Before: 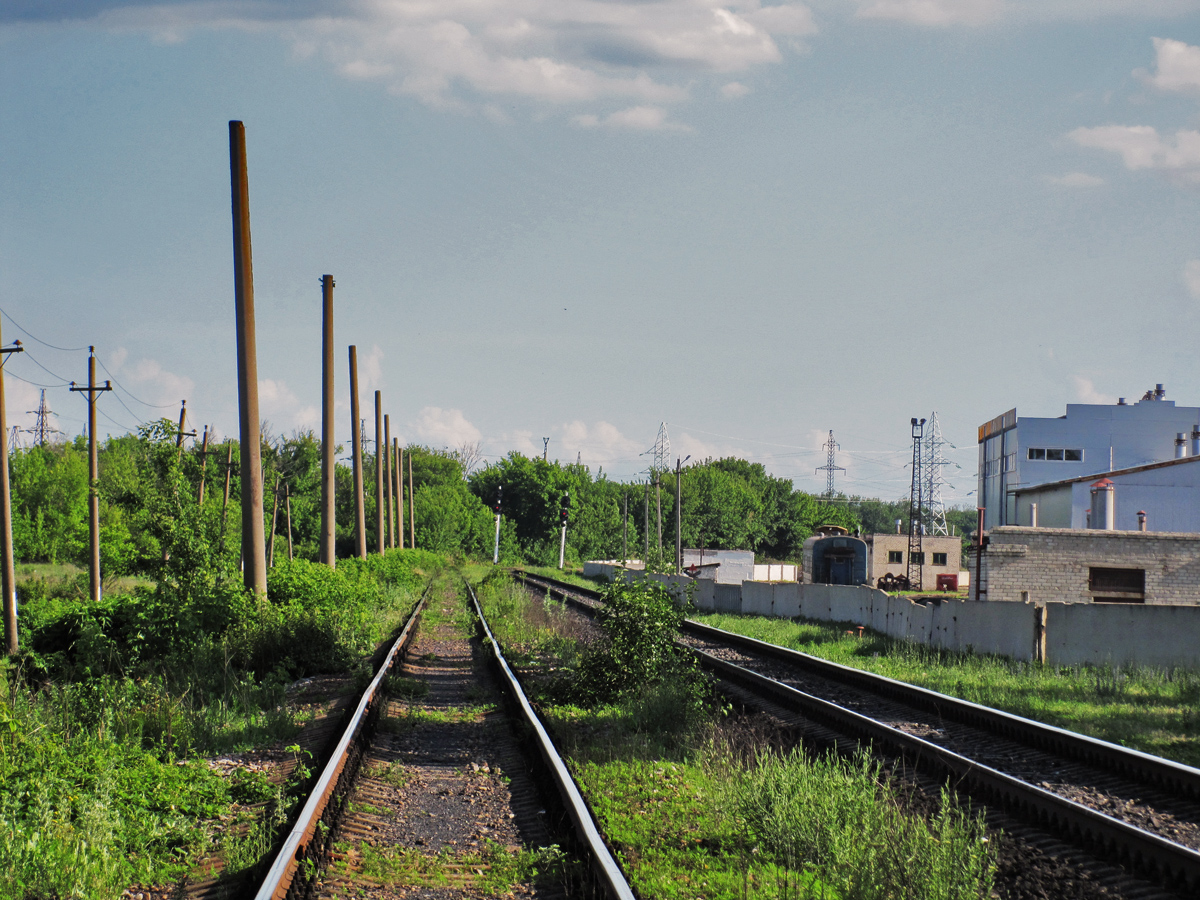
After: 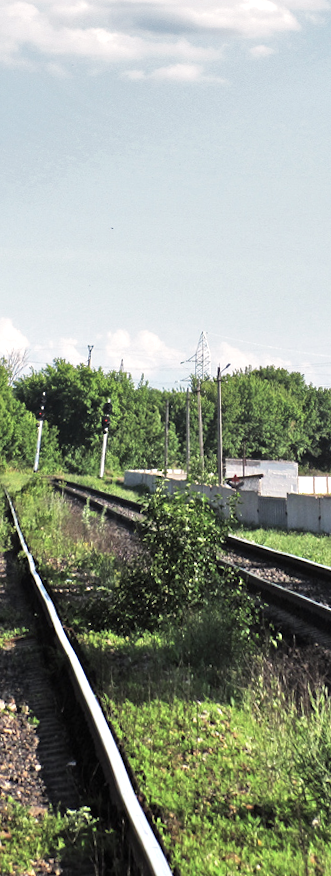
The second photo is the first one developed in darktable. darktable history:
exposure: exposure 0.74 EV, compensate highlight preservation false
rotate and perspective: rotation 0.72°, lens shift (vertical) -0.352, lens shift (horizontal) -0.051, crop left 0.152, crop right 0.859, crop top 0.019, crop bottom 0.964
crop: left 33.36%, right 33.36%
tone equalizer: -7 EV 0.13 EV, smoothing diameter 25%, edges refinement/feathering 10, preserve details guided filter
contrast brightness saturation: contrast 0.06, brightness -0.01, saturation -0.23
